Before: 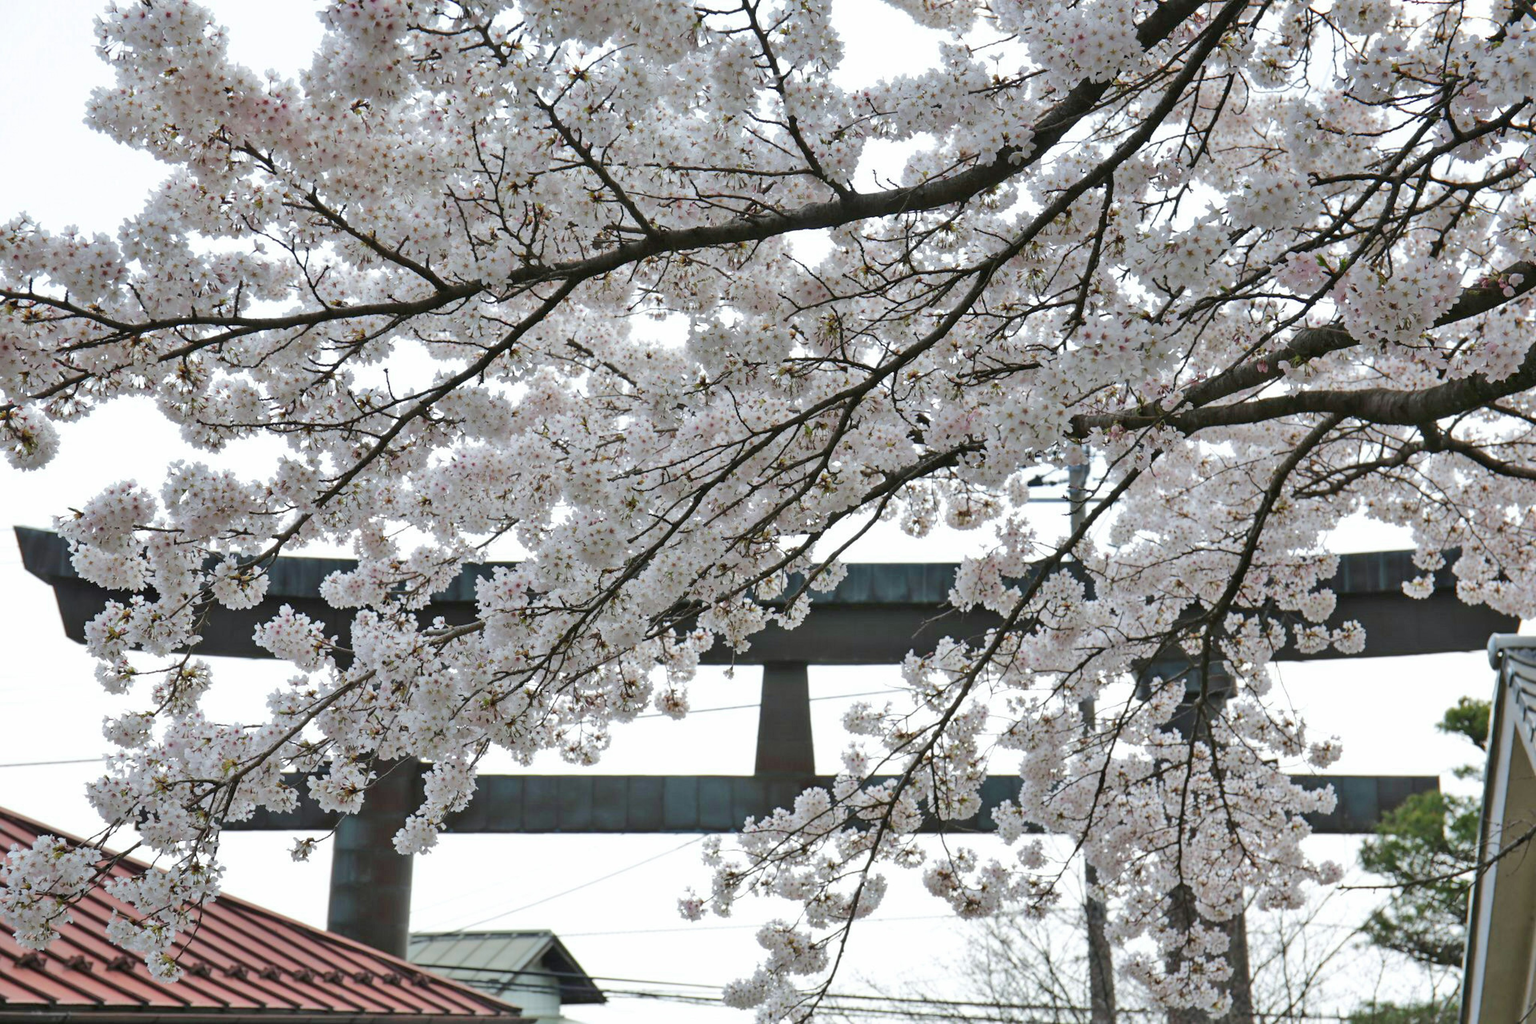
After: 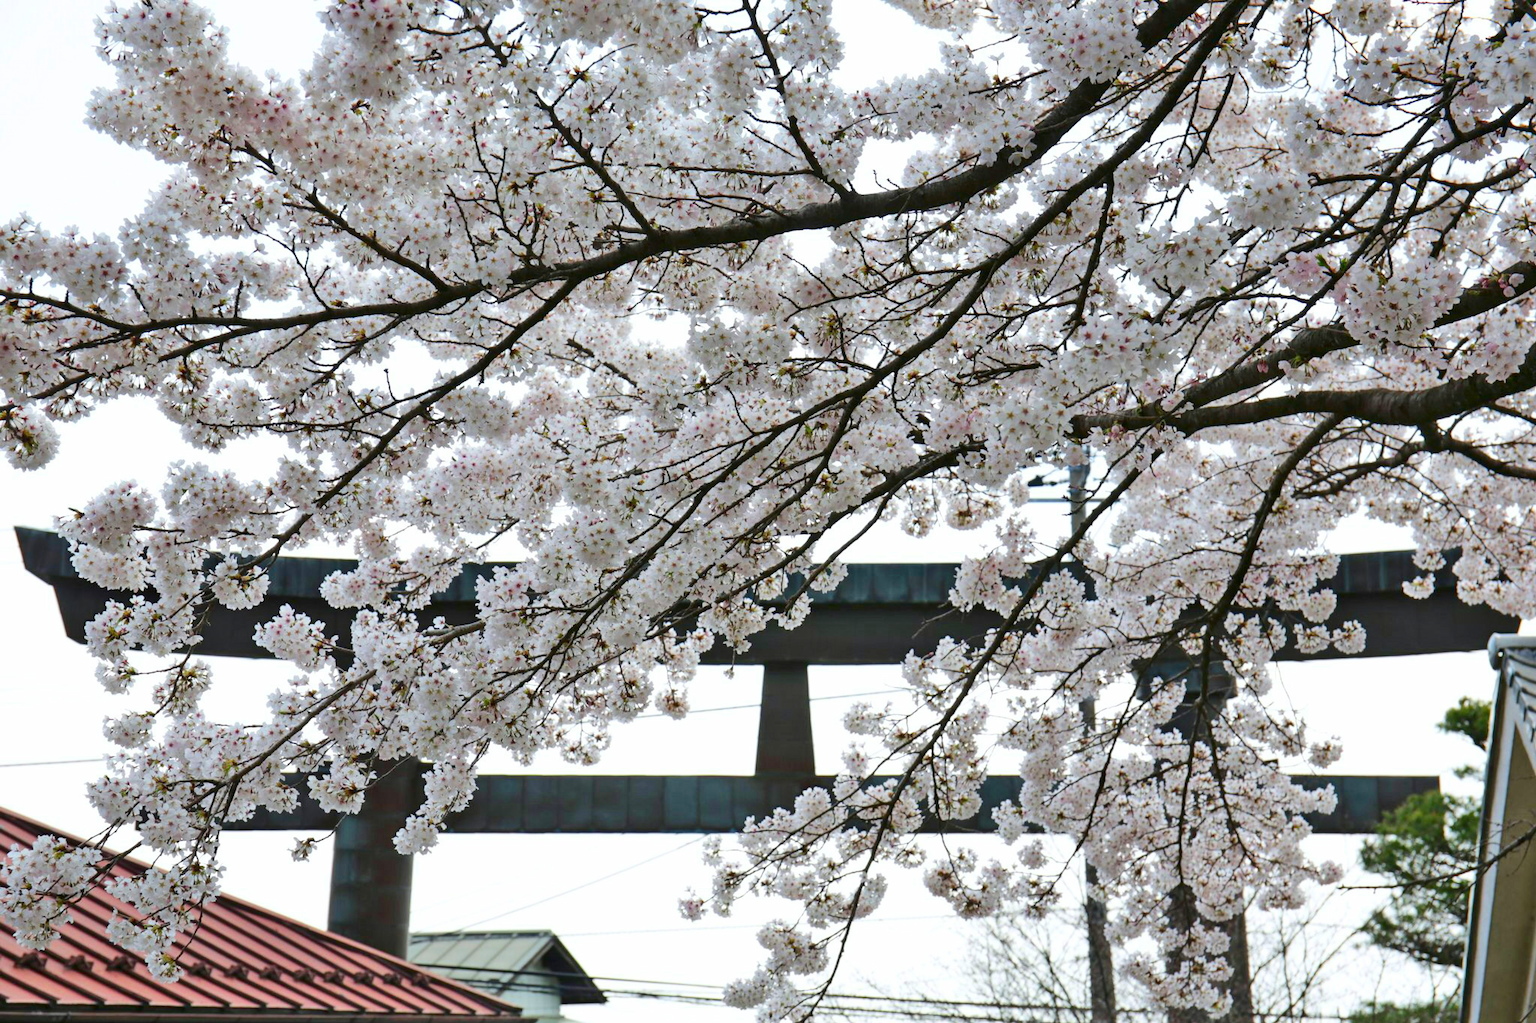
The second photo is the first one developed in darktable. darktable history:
contrast brightness saturation: contrast 0.178, saturation 0.309
